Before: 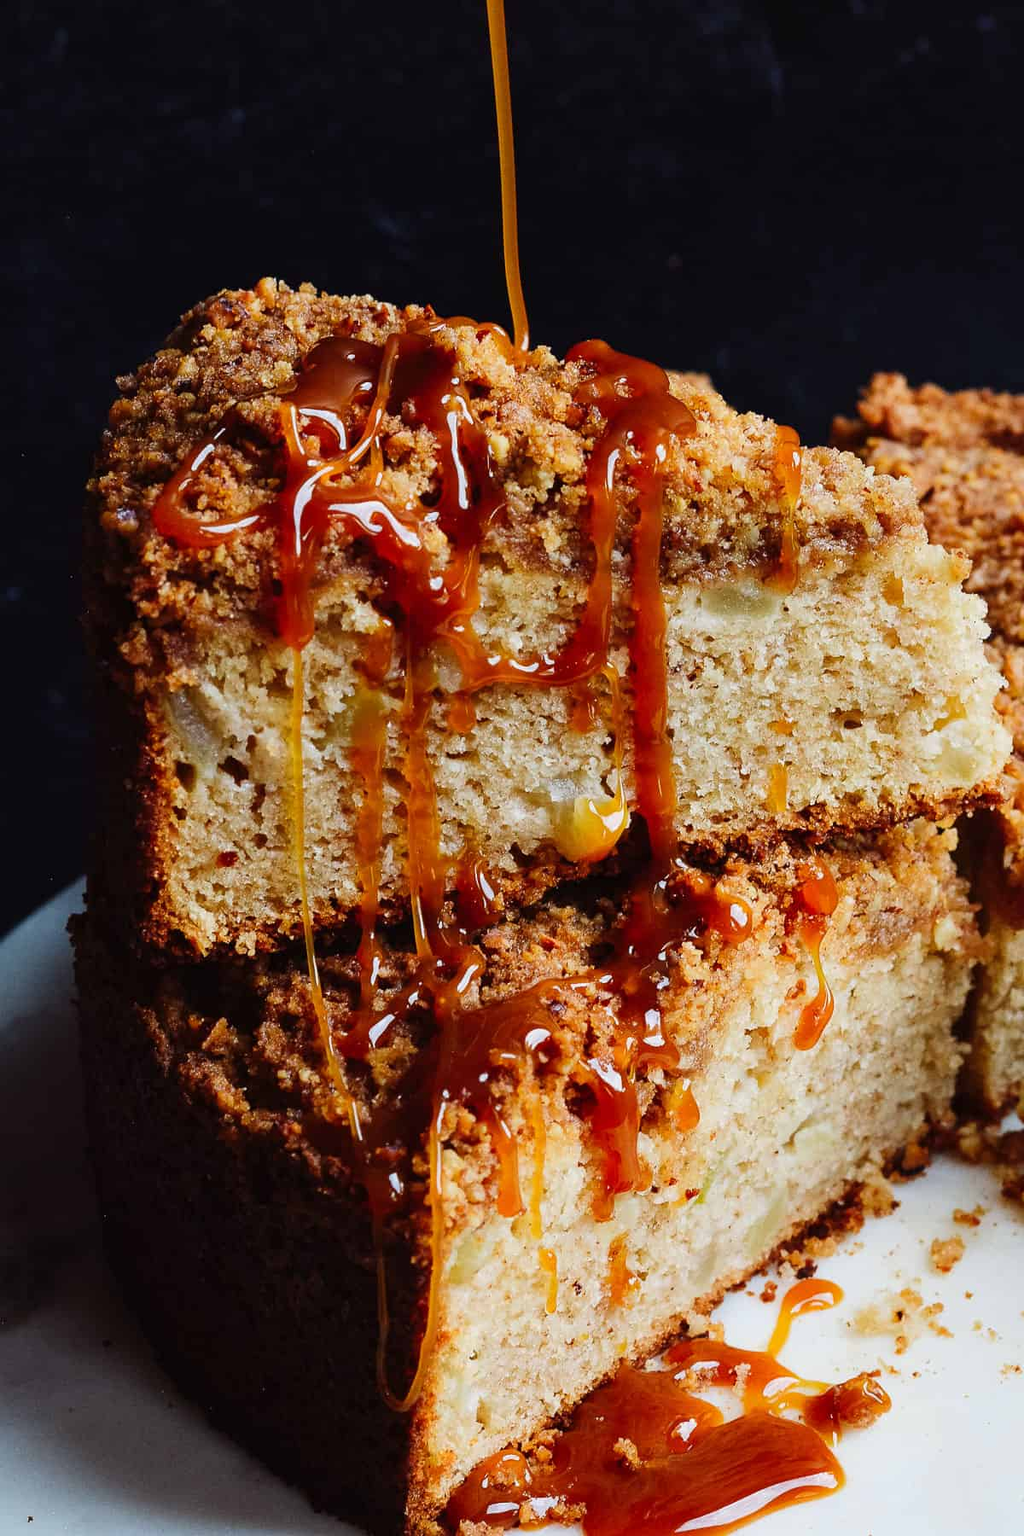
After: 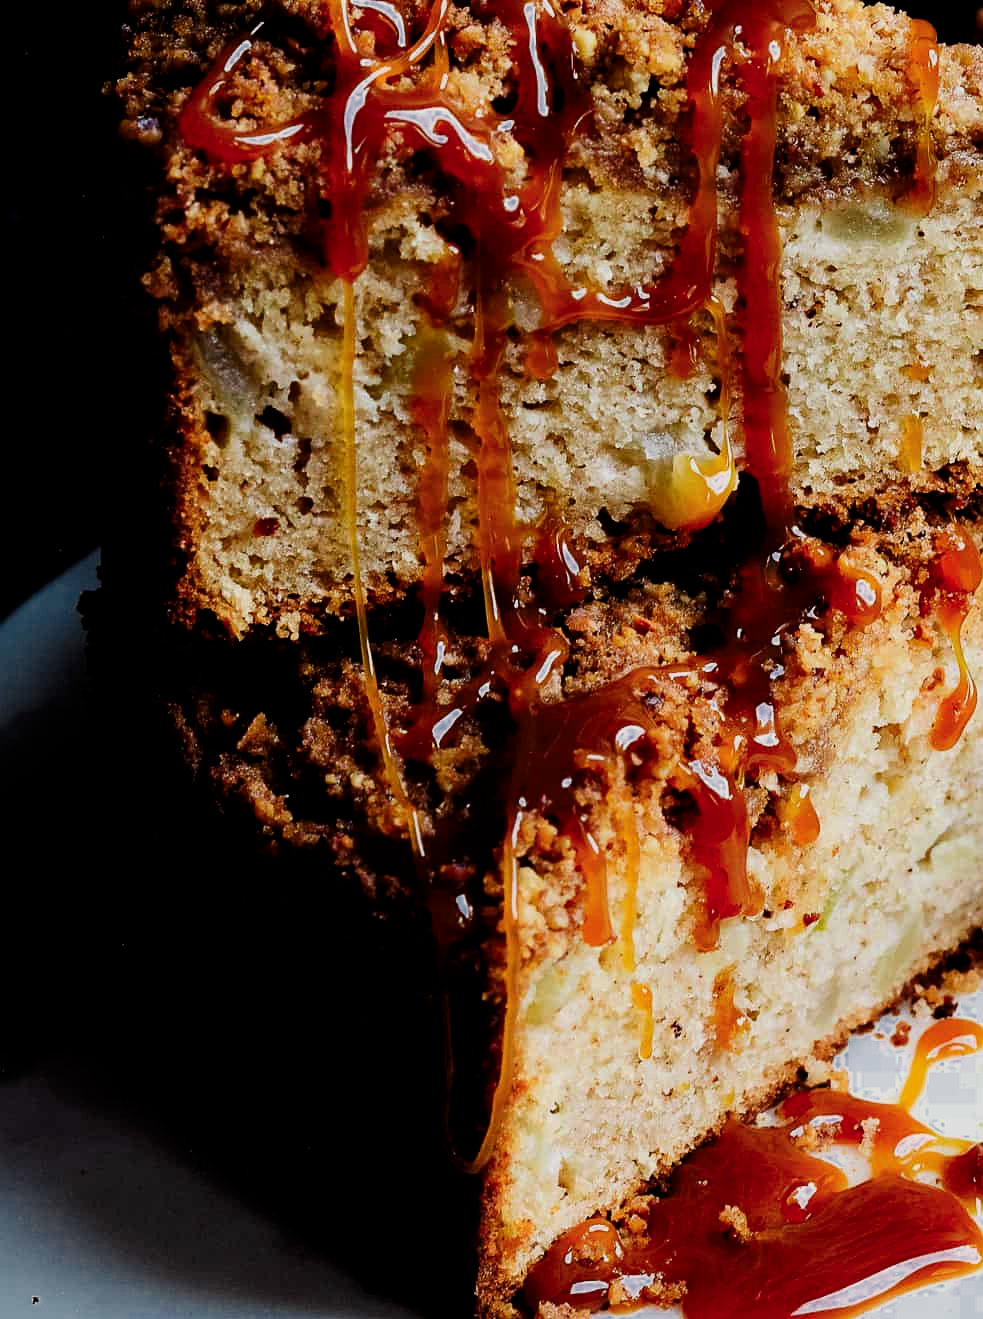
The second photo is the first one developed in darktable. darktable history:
crop: top 26.68%, right 18.031%
filmic rgb: black relative exposure -3.97 EV, white relative exposure 2.99 EV, hardness 2.99, contrast 1.407, color science v6 (2022)
color zones: curves: ch0 [(0, 0.497) (0.143, 0.5) (0.286, 0.5) (0.429, 0.483) (0.571, 0.116) (0.714, -0.006) (0.857, 0.28) (1, 0.497)]
contrast brightness saturation: contrast 0.067, brightness -0.144, saturation 0.112
exposure: black level correction -0.015, exposure -0.135 EV, compensate highlight preservation false
